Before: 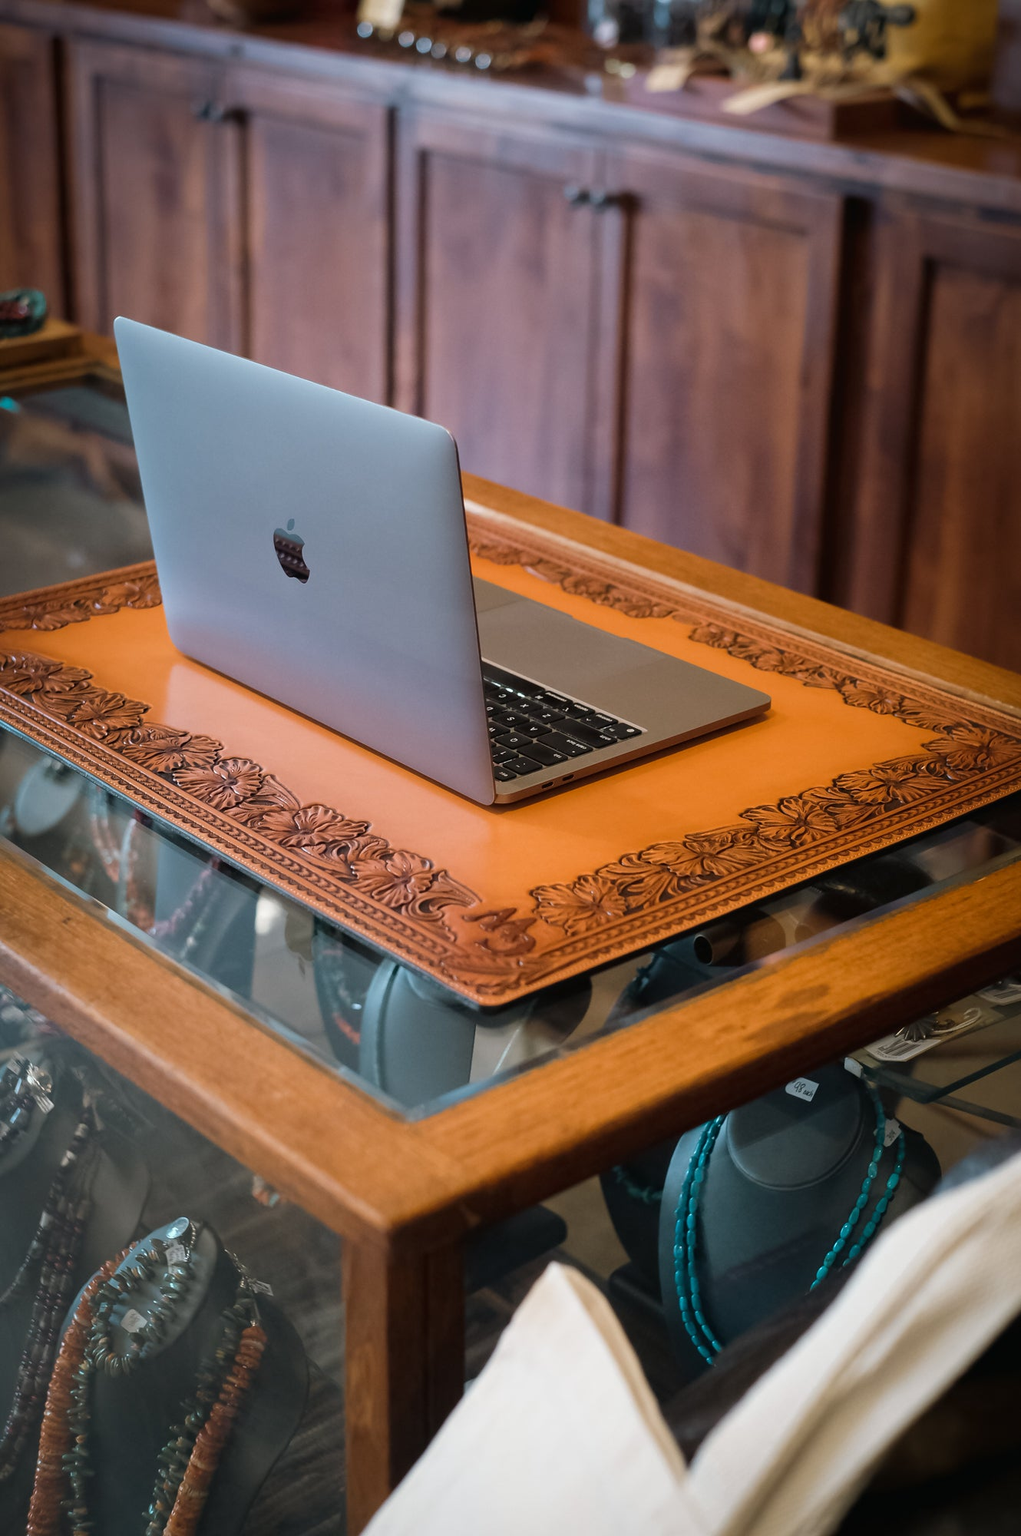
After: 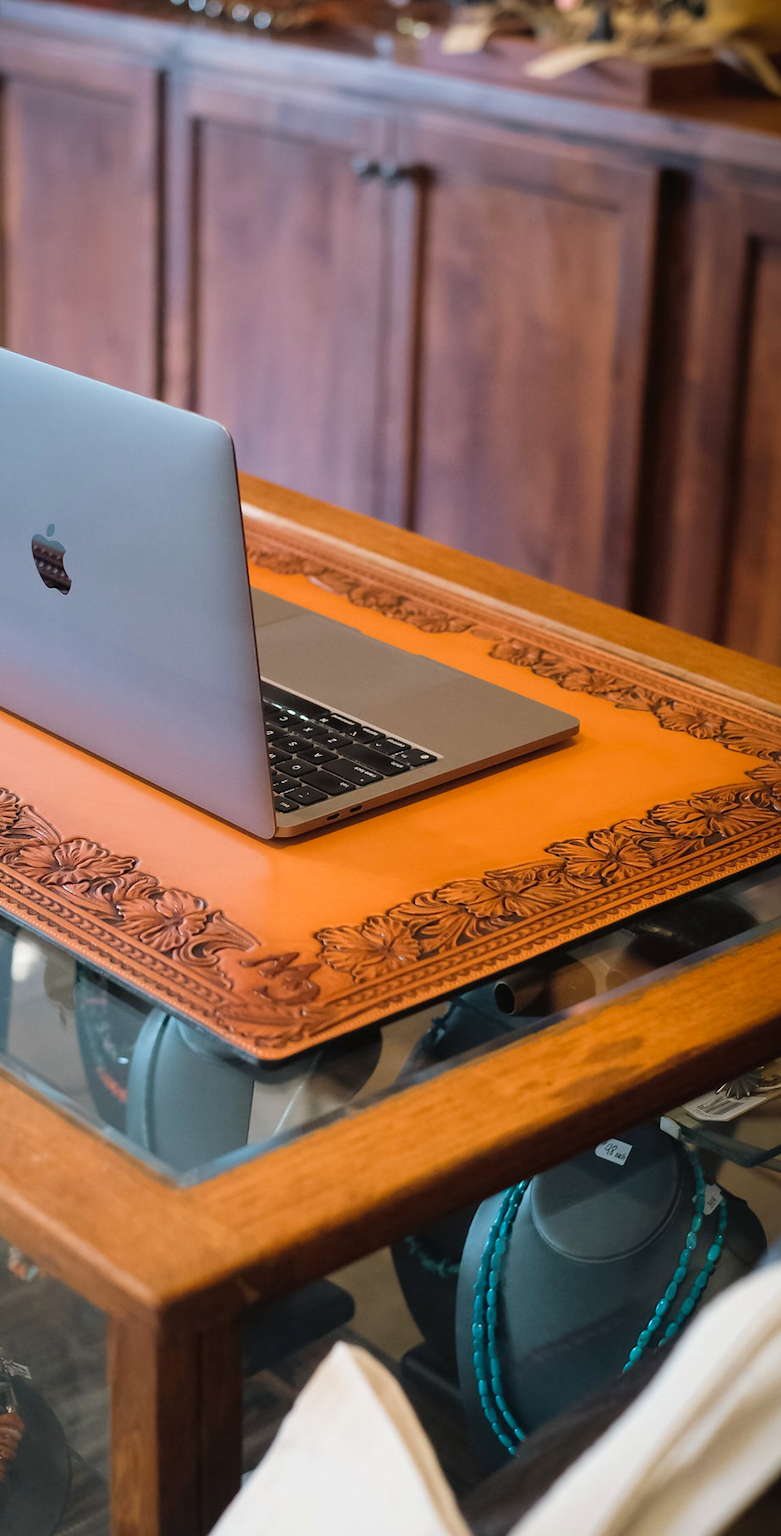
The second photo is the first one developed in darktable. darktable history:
crop and rotate: left 24.034%, top 2.838%, right 6.406%, bottom 6.299%
contrast brightness saturation: contrast 0.03, brightness 0.06, saturation 0.13
